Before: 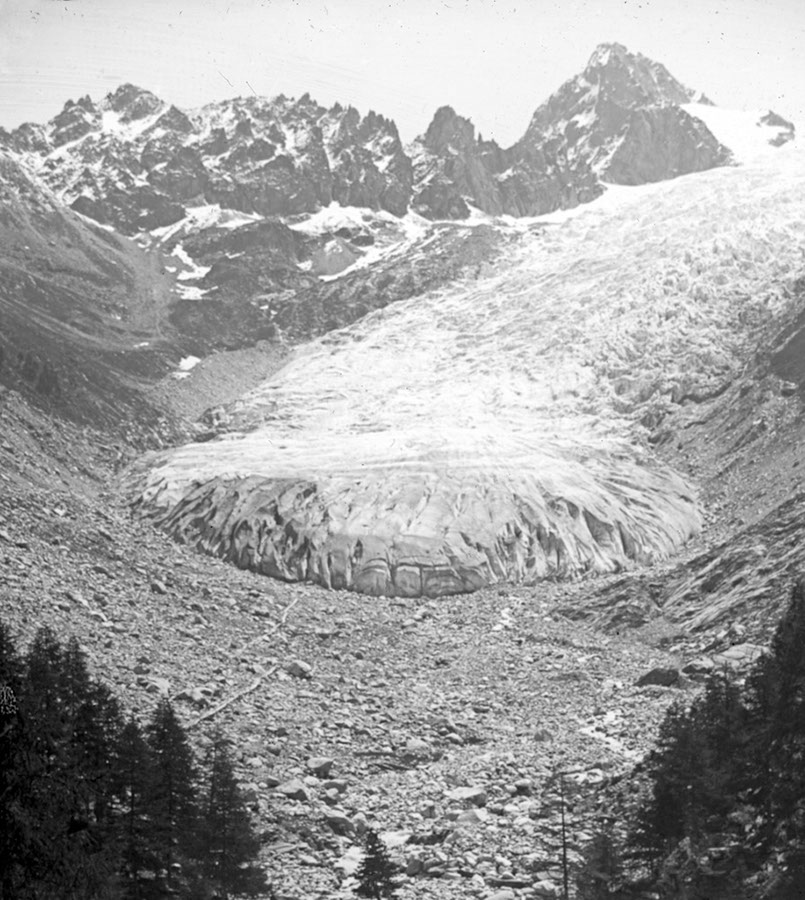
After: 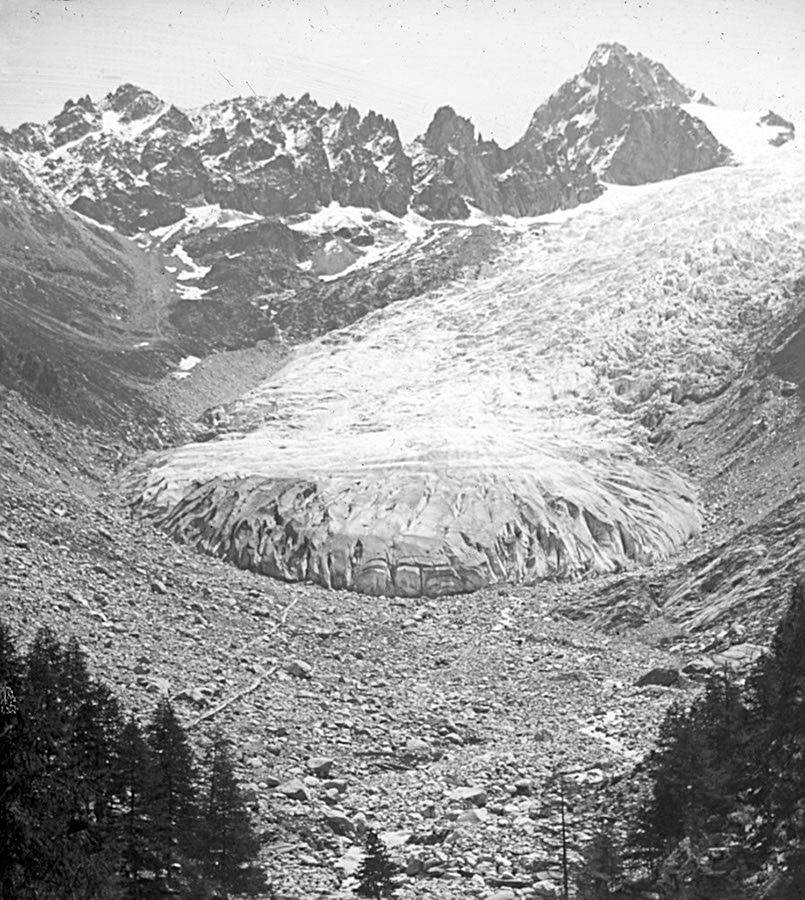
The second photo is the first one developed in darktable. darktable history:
sharpen: on, module defaults
shadows and highlights: shadows 37.27, highlights -28.18, soften with gaussian
